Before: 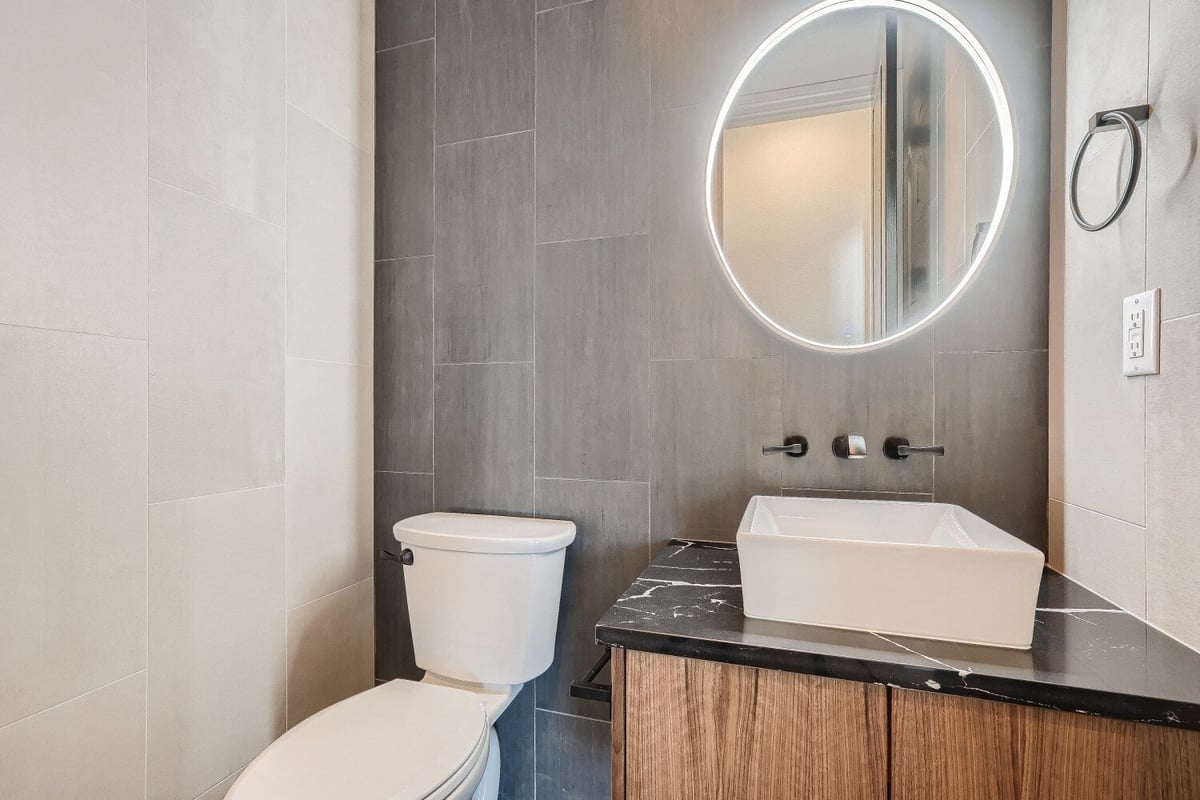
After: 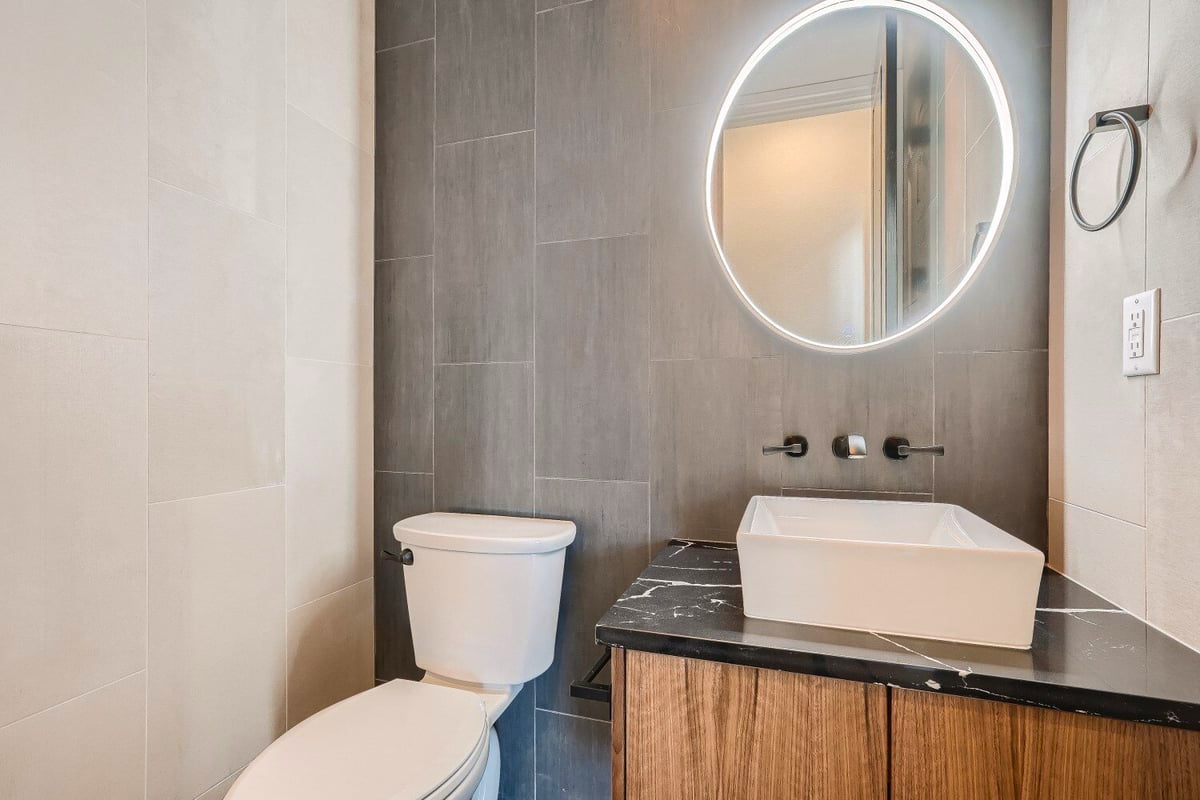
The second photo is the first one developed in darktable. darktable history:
color balance rgb: highlights gain › chroma 0.195%, highlights gain › hue 332.26°, perceptual saturation grading › global saturation 19.423%, global vibrance 20%
